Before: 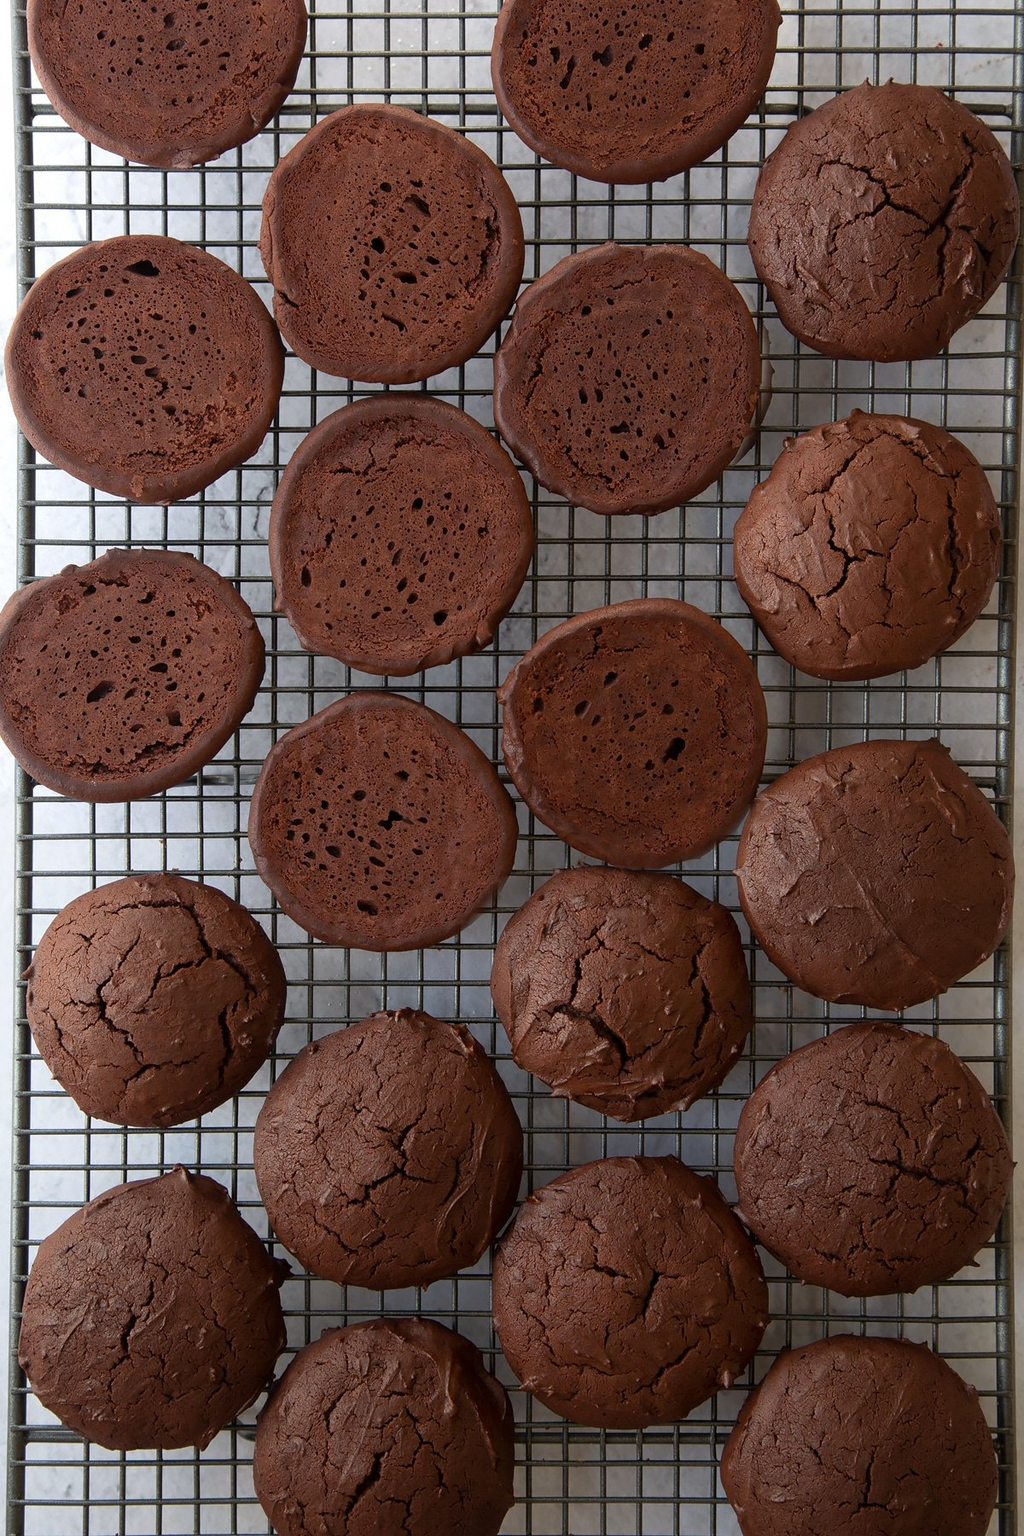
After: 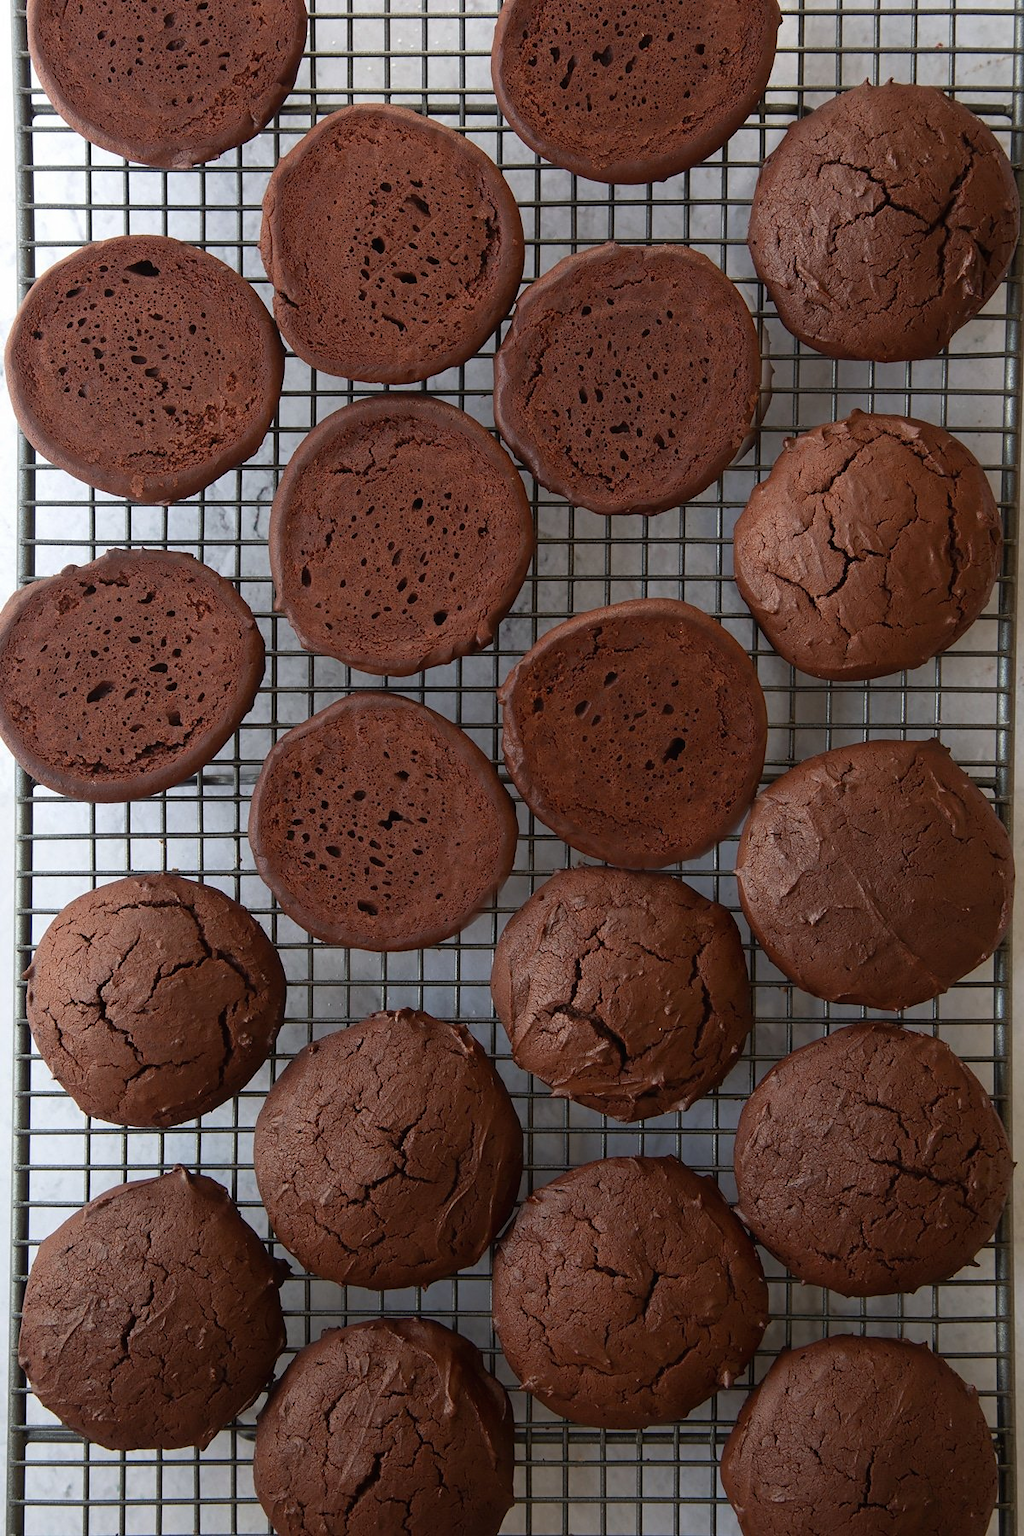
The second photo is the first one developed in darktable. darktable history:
local contrast: mode bilateral grid, contrast 100, coarseness 100, detail 94%, midtone range 0.2
